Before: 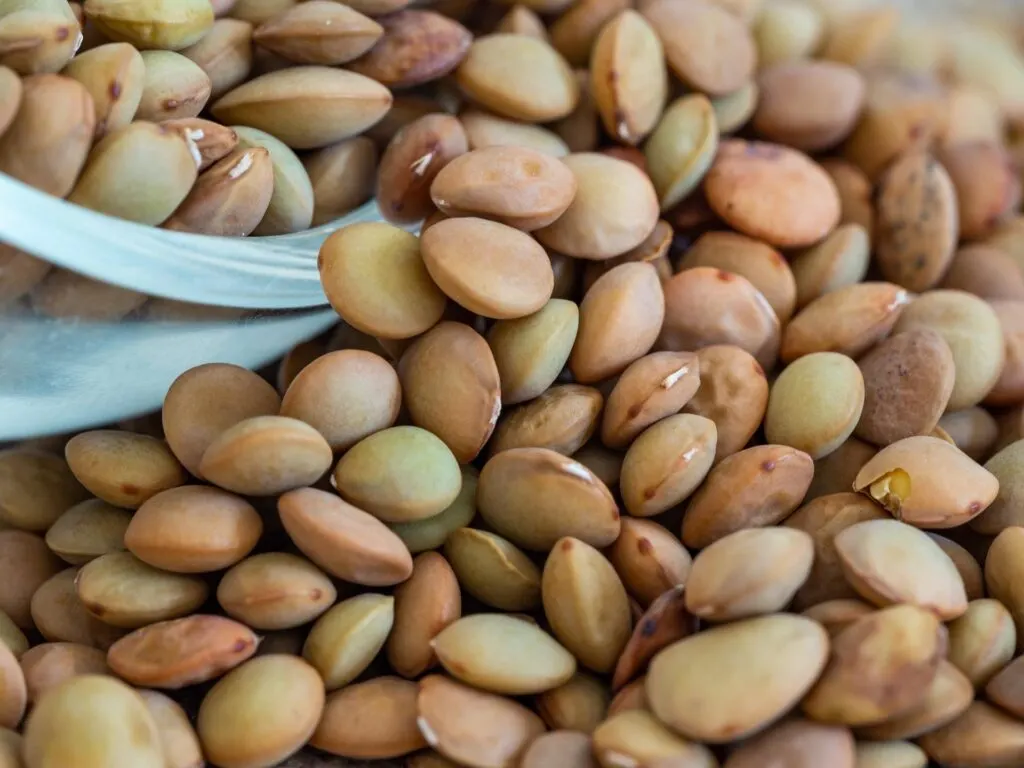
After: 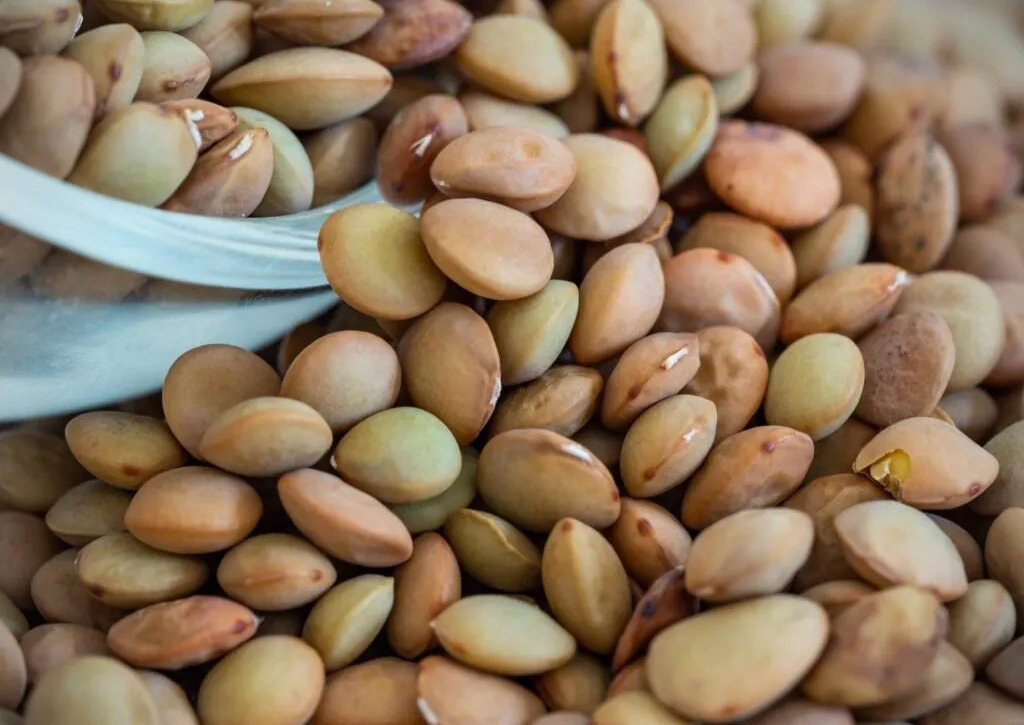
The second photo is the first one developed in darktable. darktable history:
crop and rotate: top 2.479%, bottom 3.018%
vignetting: unbound false
